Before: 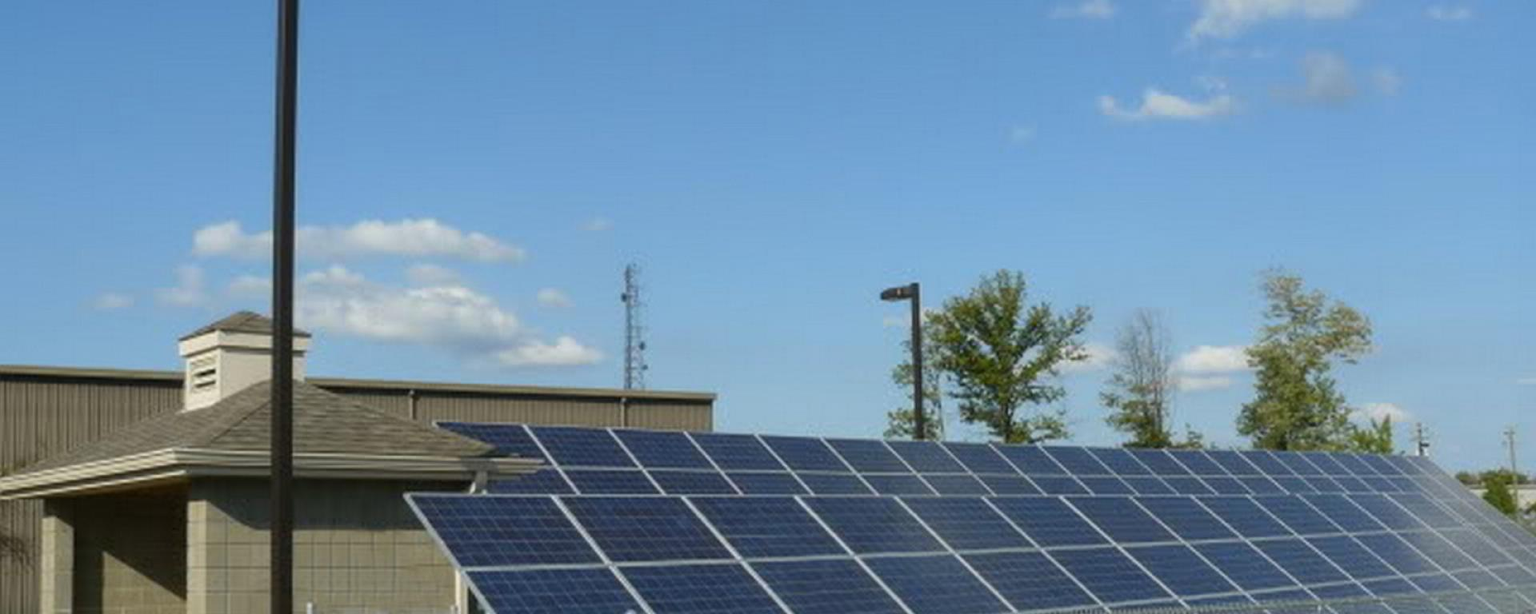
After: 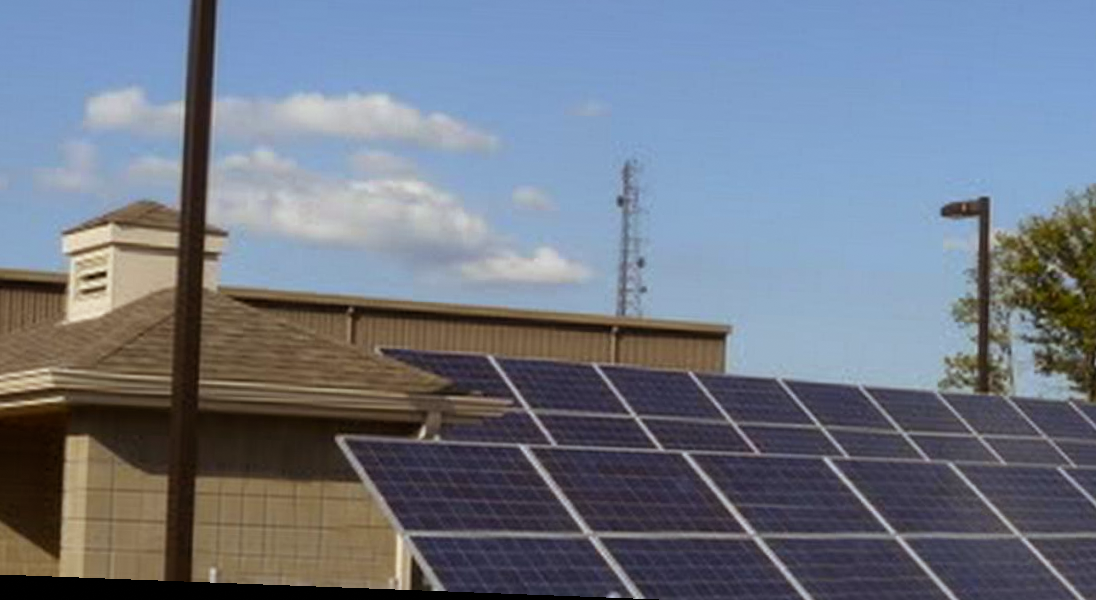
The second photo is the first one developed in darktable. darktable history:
rotate and perspective: rotation 2.17°, automatic cropping off
grain: coarseness 0.81 ISO, strength 1.34%, mid-tones bias 0%
rgb levels: mode RGB, independent channels, levels [[0, 0.5, 1], [0, 0.521, 1], [0, 0.536, 1]]
crop: left 8.966%, top 23.852%, right 34.699%, bottom 4.703%
